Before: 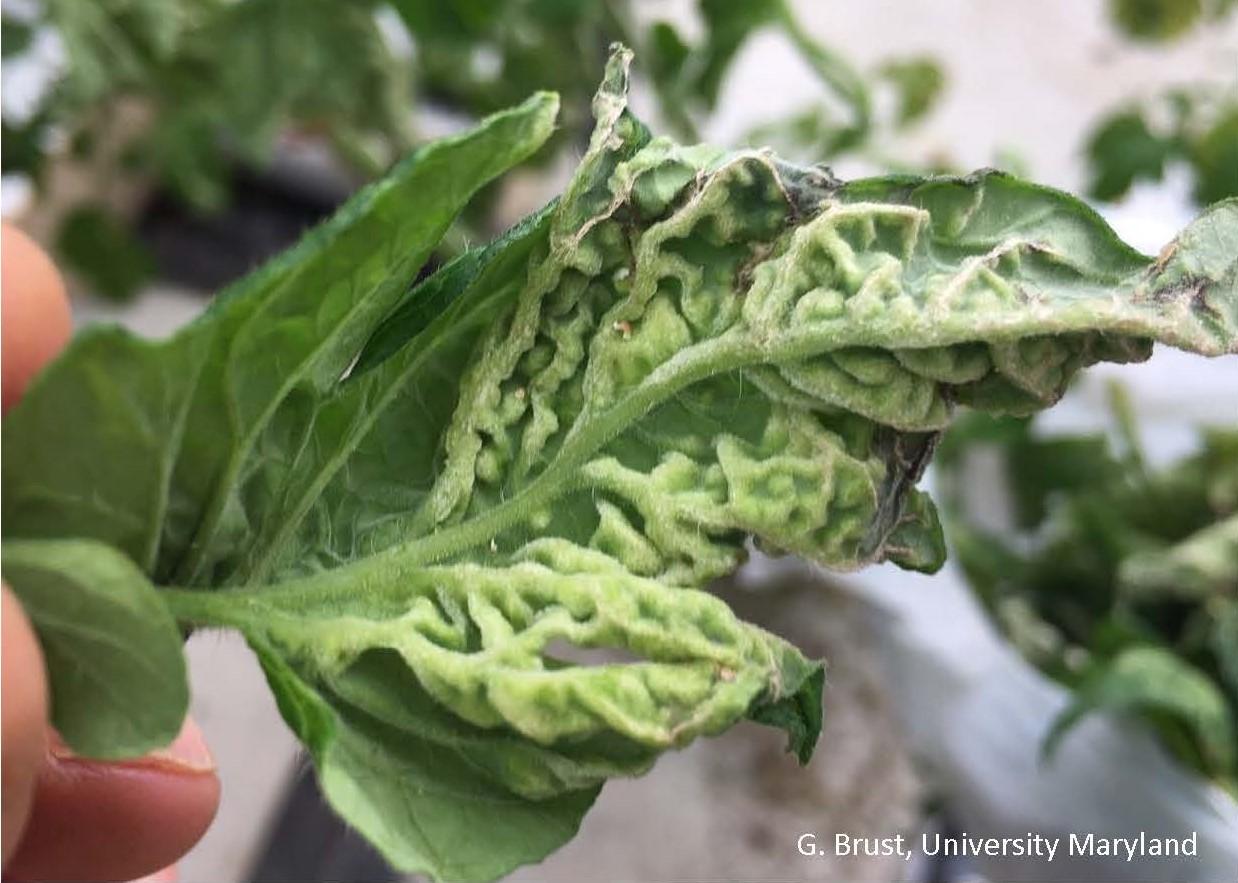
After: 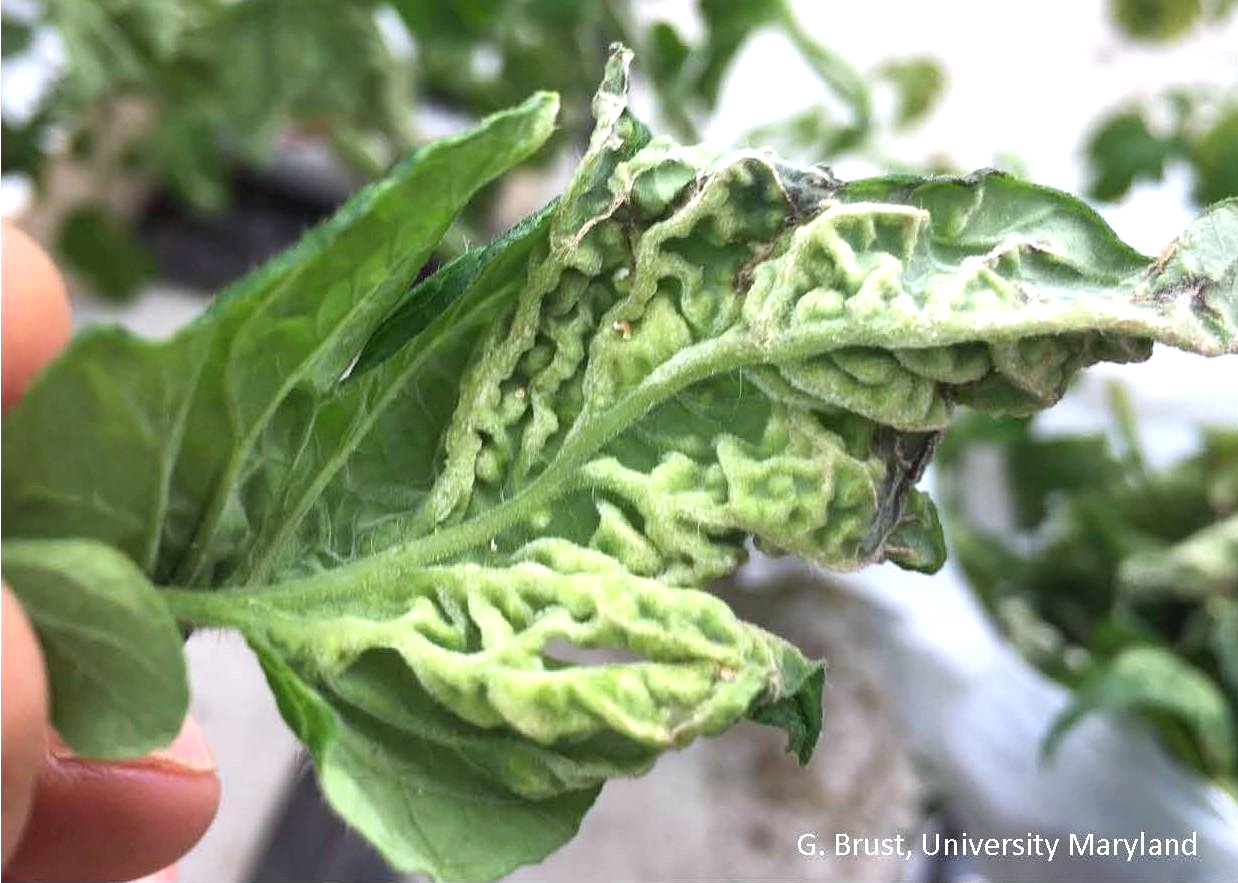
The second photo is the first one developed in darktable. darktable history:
exposure: exposure 0.559 EV, compensate highlight preservation false
white balance: red 0.98, blue 1.034
